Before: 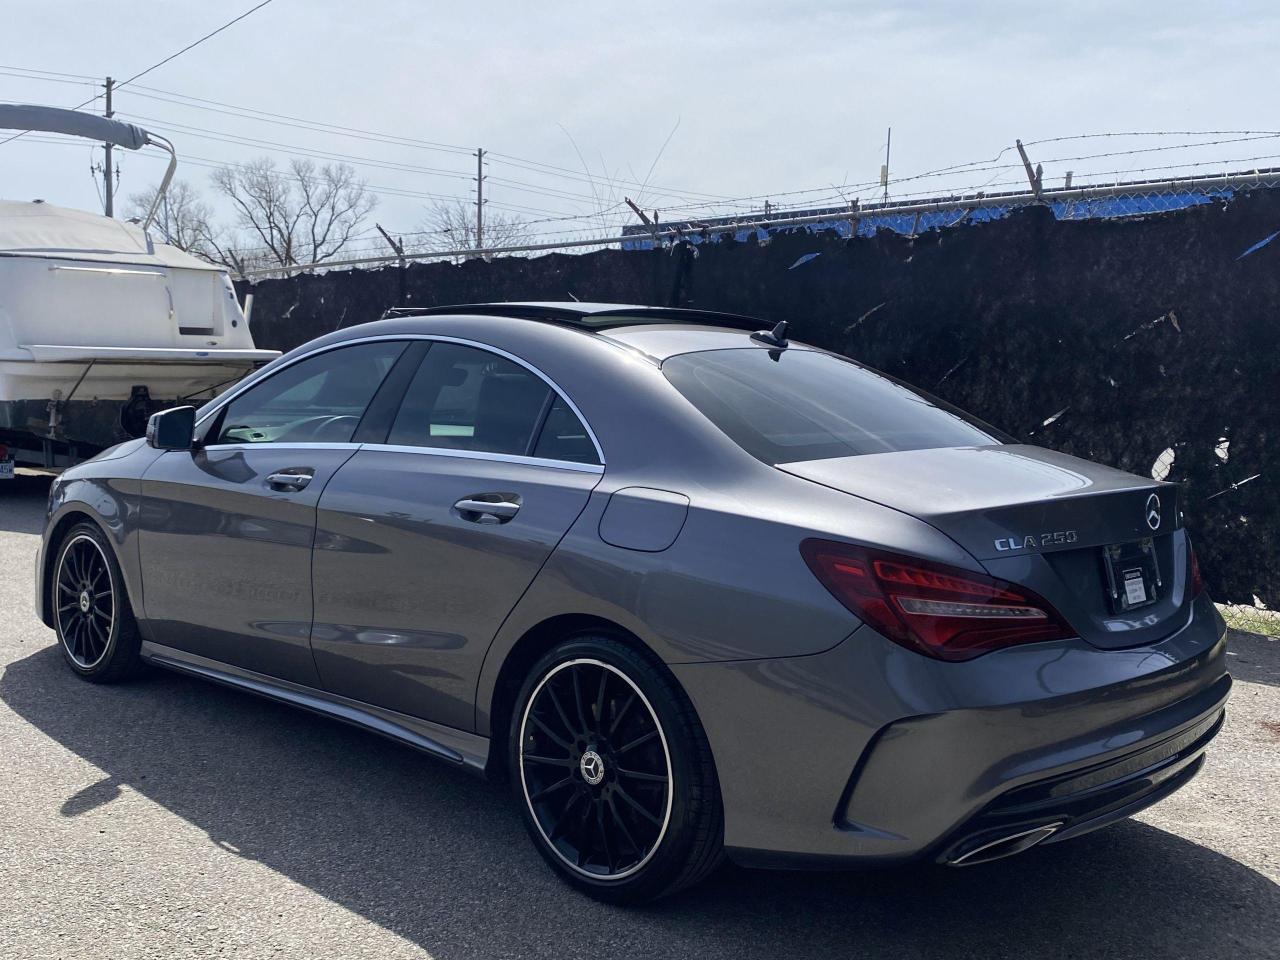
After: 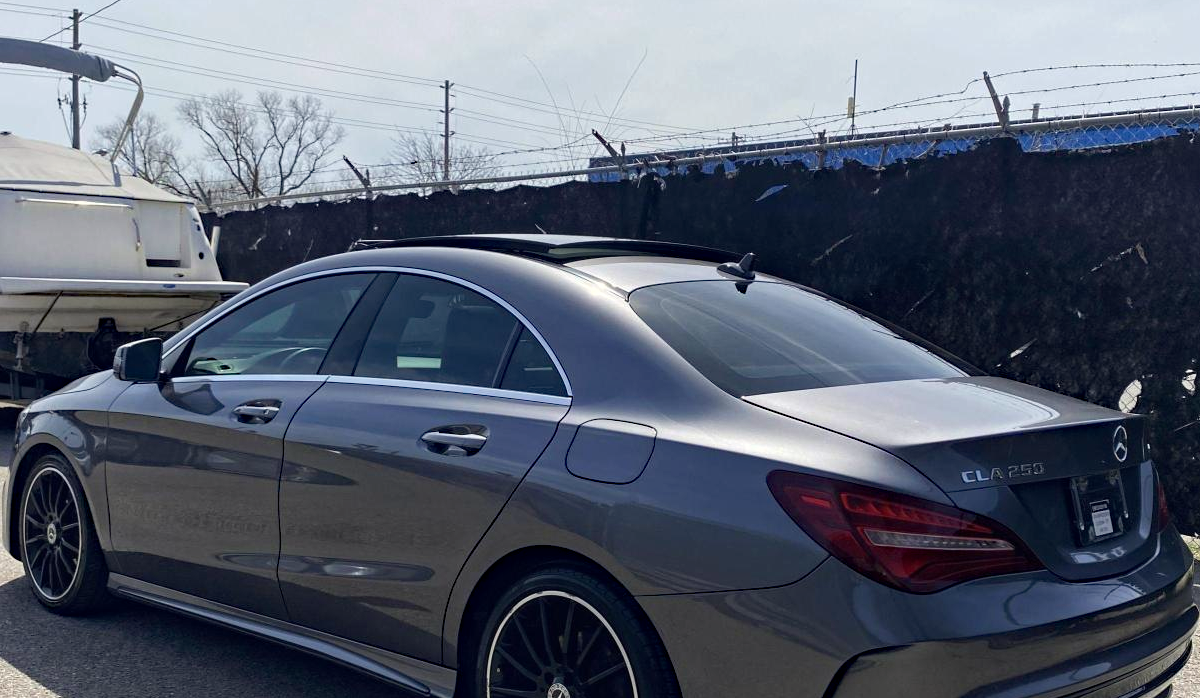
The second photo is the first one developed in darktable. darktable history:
color correction: highlights b* 2.91
crop: left 2.593%, top 7.123%, right 3.458%, bottom 20.137%
haze removal: strength 0.297, distance 0.253, compatibility mode true, adaptive false
